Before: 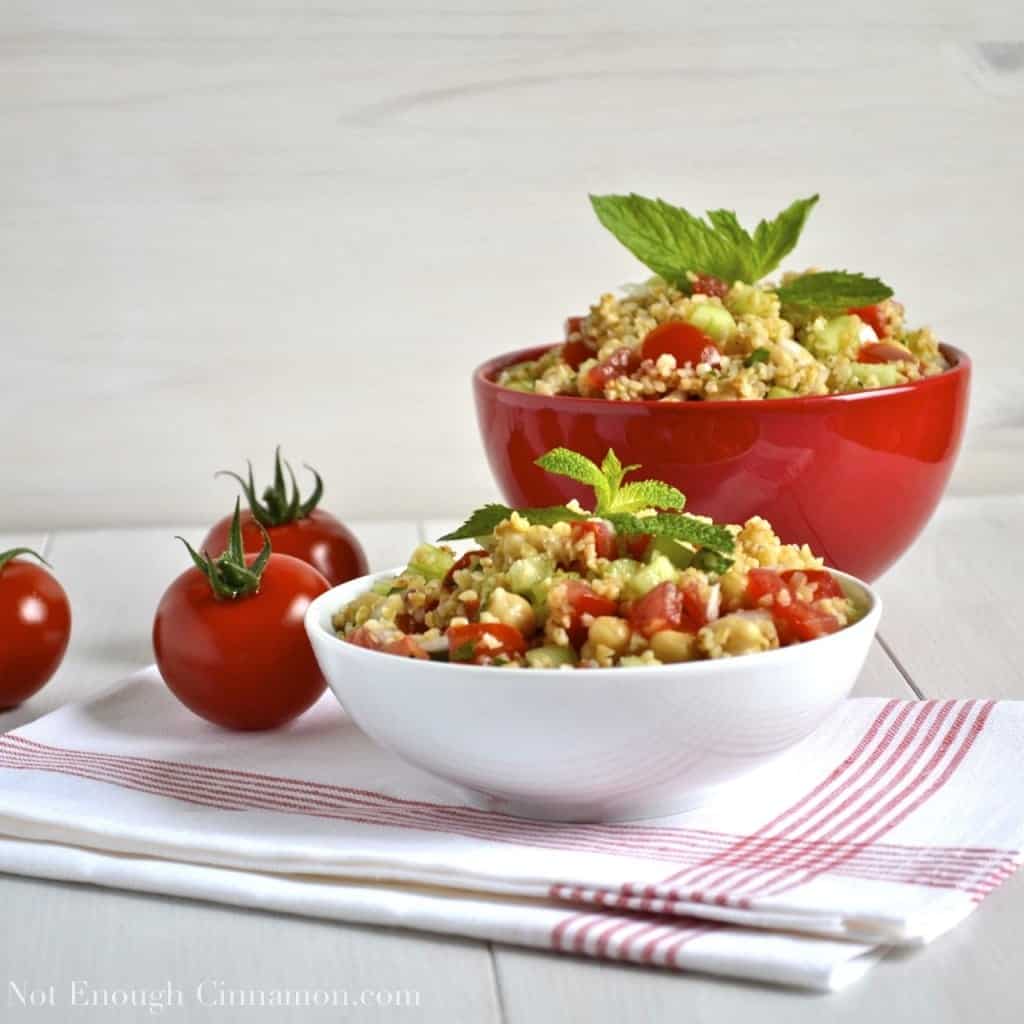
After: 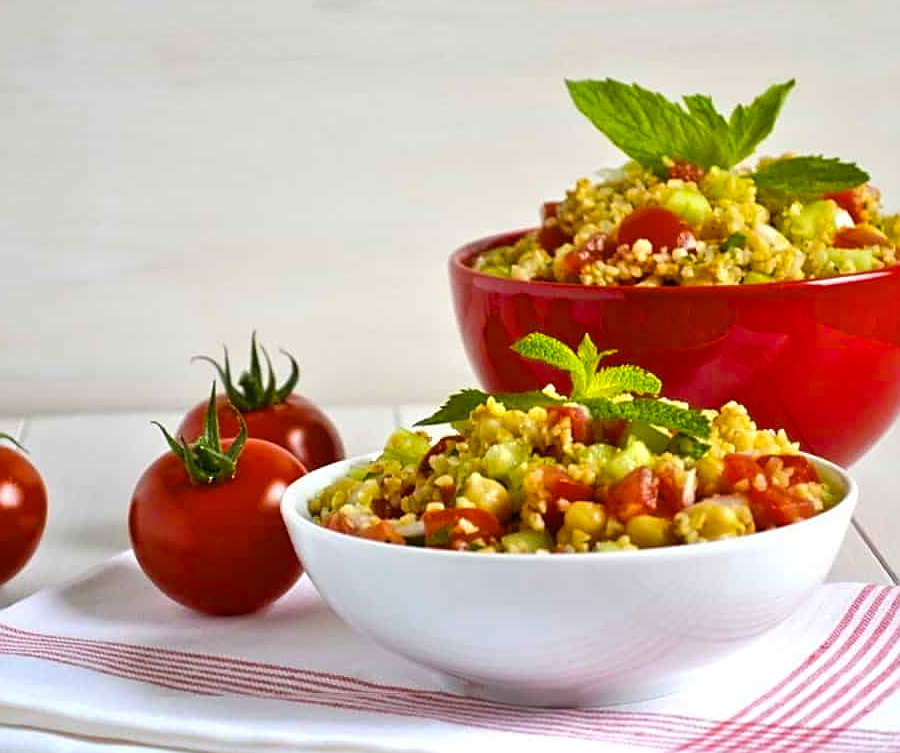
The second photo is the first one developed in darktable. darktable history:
crop and rotate: left 2.425%, top 11.305%, right 9.6%, bottom 15.08%
color balance rgb: perceptual saturation grading › global saturation 40%, global vibrance 15%
sharpen: radius 1.967
